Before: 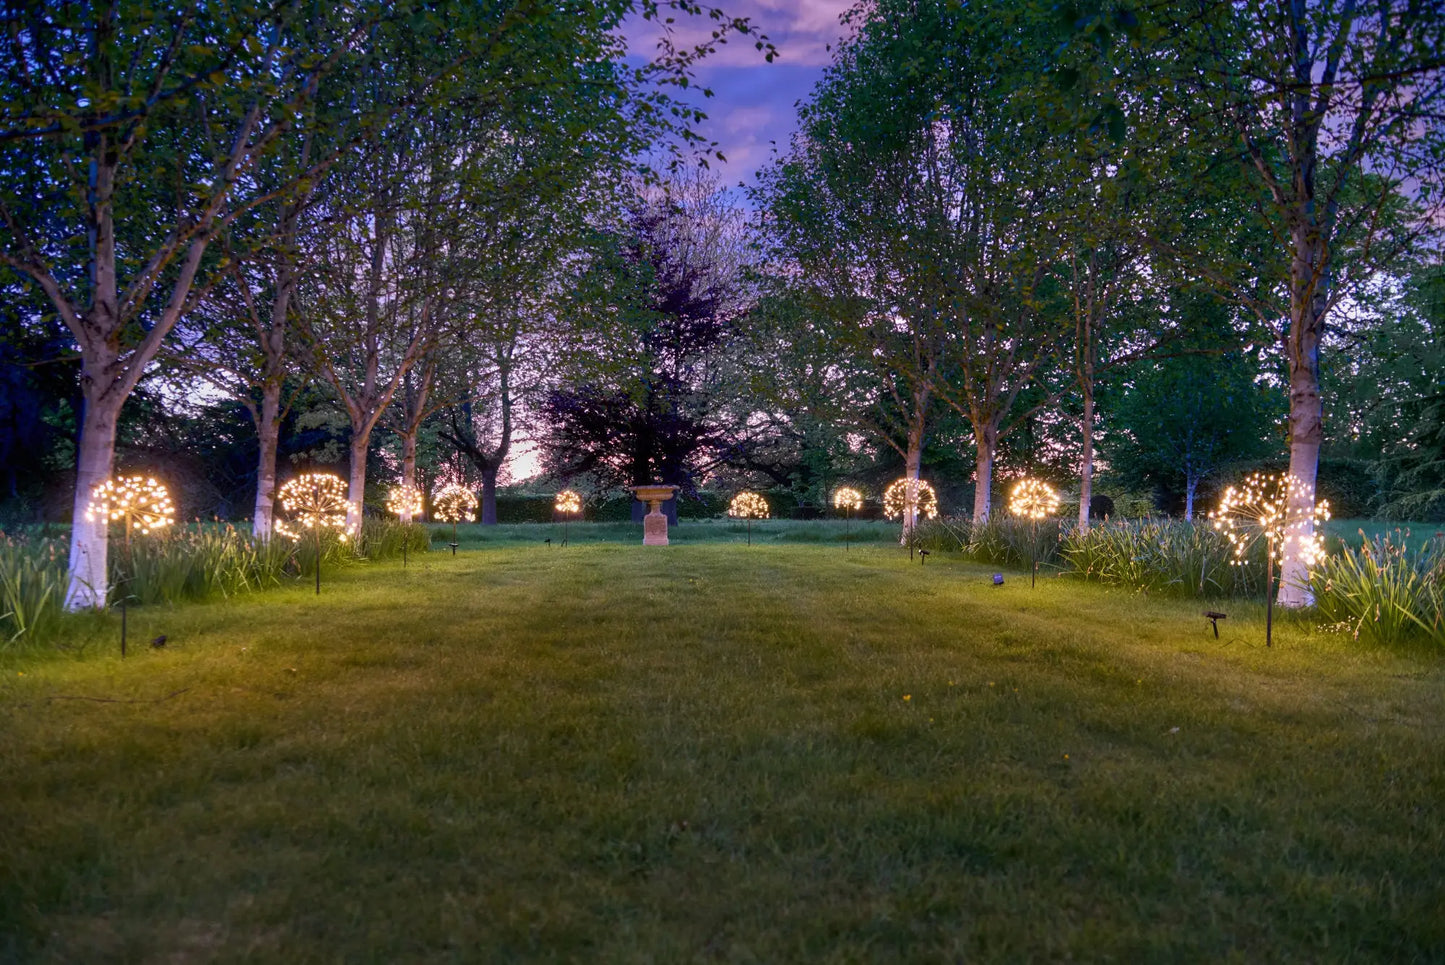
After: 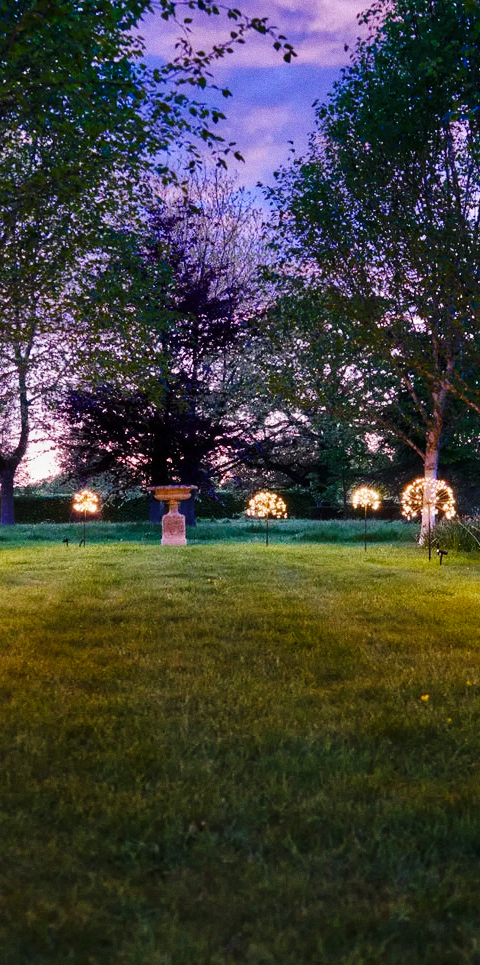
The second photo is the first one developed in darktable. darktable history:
crop: left 33.36%, right 33.36%
grain: coarseness 0.09 ISO
tone equalizer: on, module defaults
base curve: curves: ch0 [(0, 0) (0.036, 0.025) (0.121, 0.166) (0.206, 0.329) (0.605, 0.79) (1, 1)], preserve colors none
